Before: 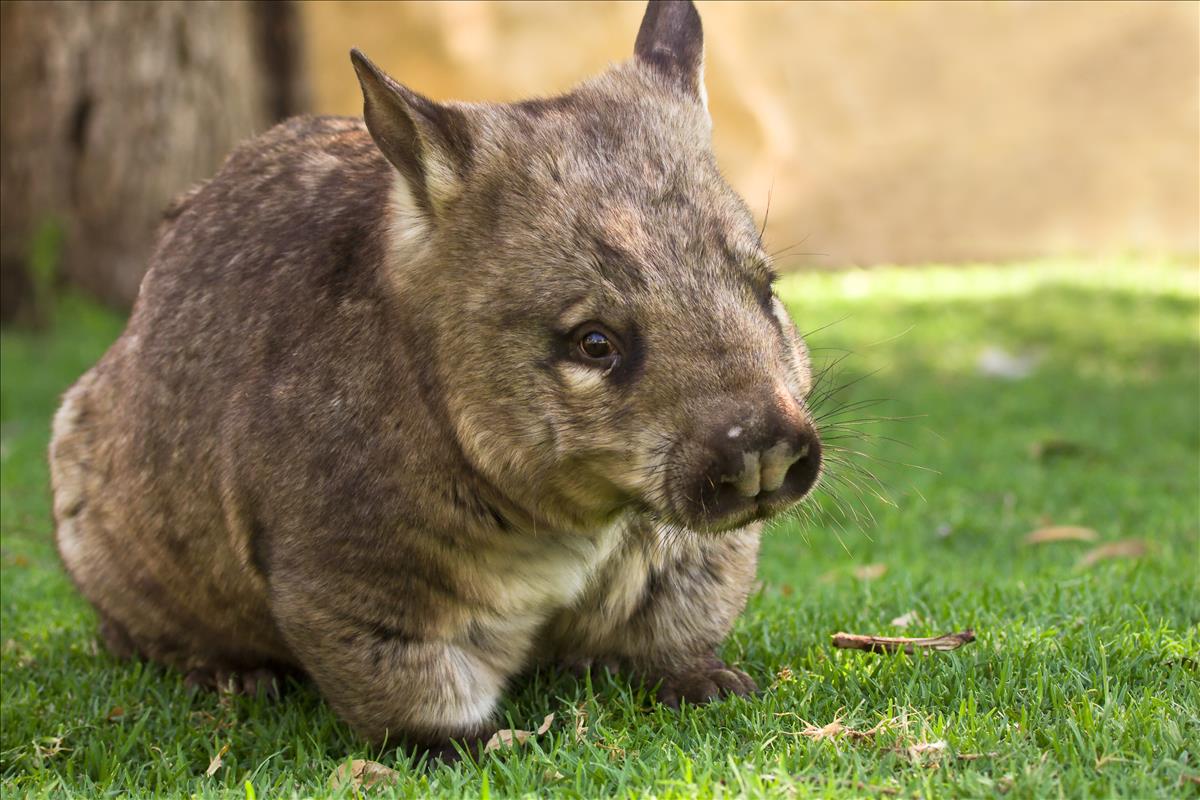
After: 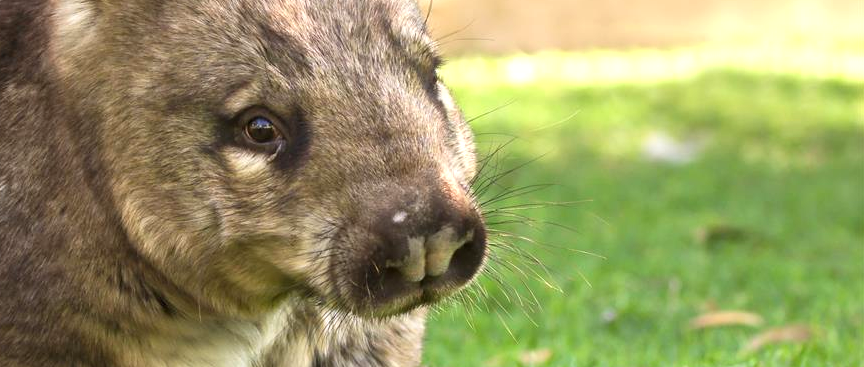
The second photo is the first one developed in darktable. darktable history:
crop and rotate: left 27.938%, top 27.046%, bottom 27.046%
exposure: black level correction 0, exposure 0.5 EV, compensate exposure bias true, compensate highlight preservation false
